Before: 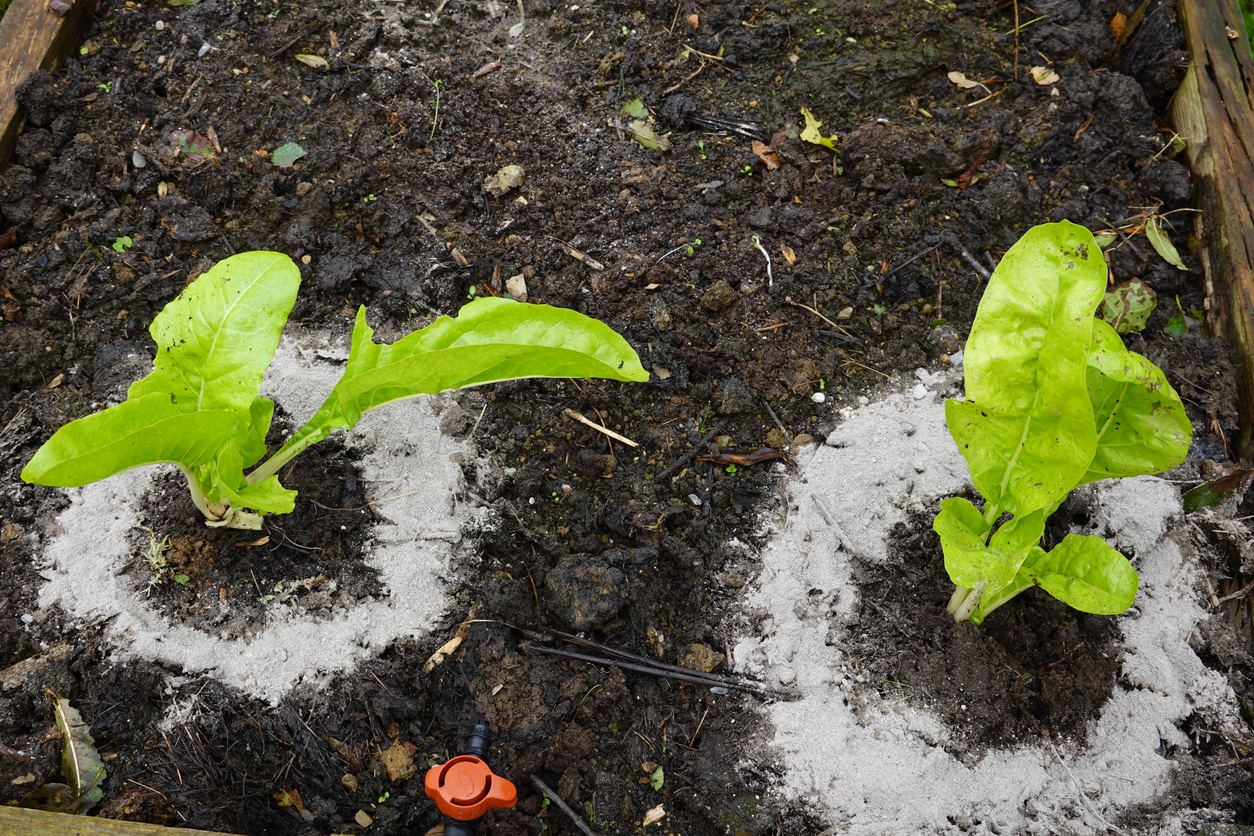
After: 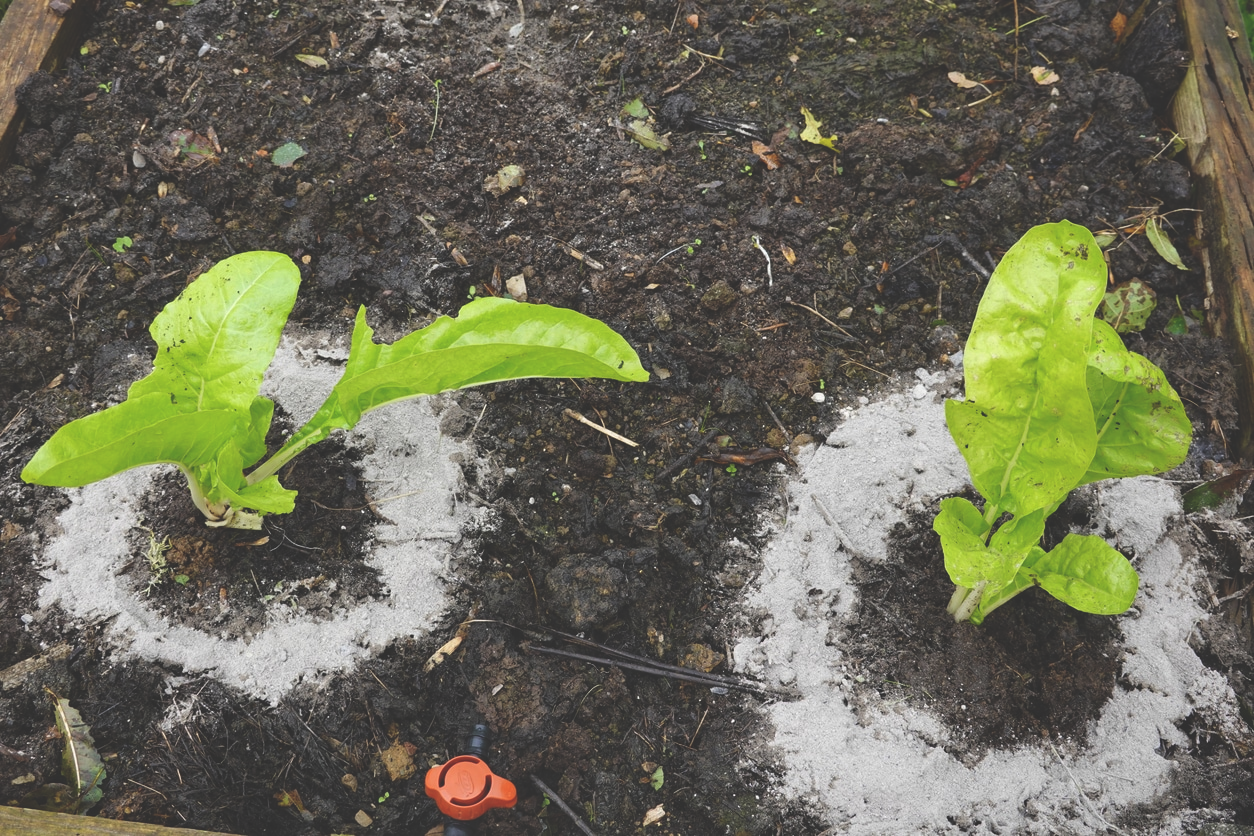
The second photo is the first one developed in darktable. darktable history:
exposure: black level correction -0.028, compensate highlight preservation false
shadows and highlights: radius 125.46, shadows 30.51, highlights -30.51, low approximation 0.01, soften with gaussian
